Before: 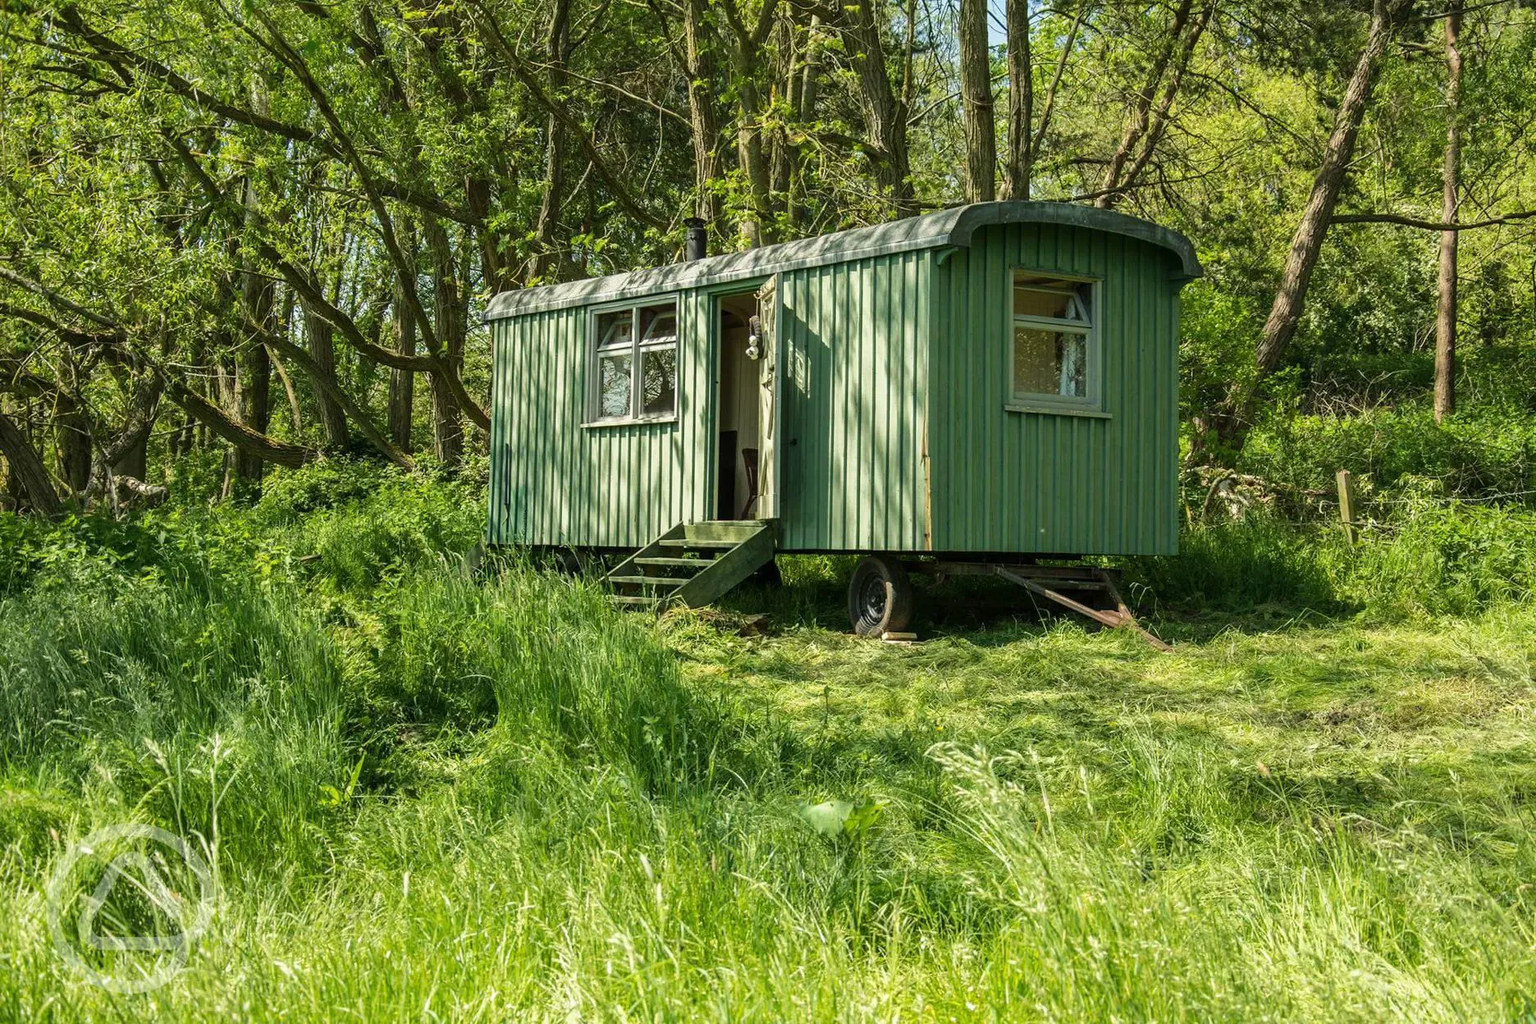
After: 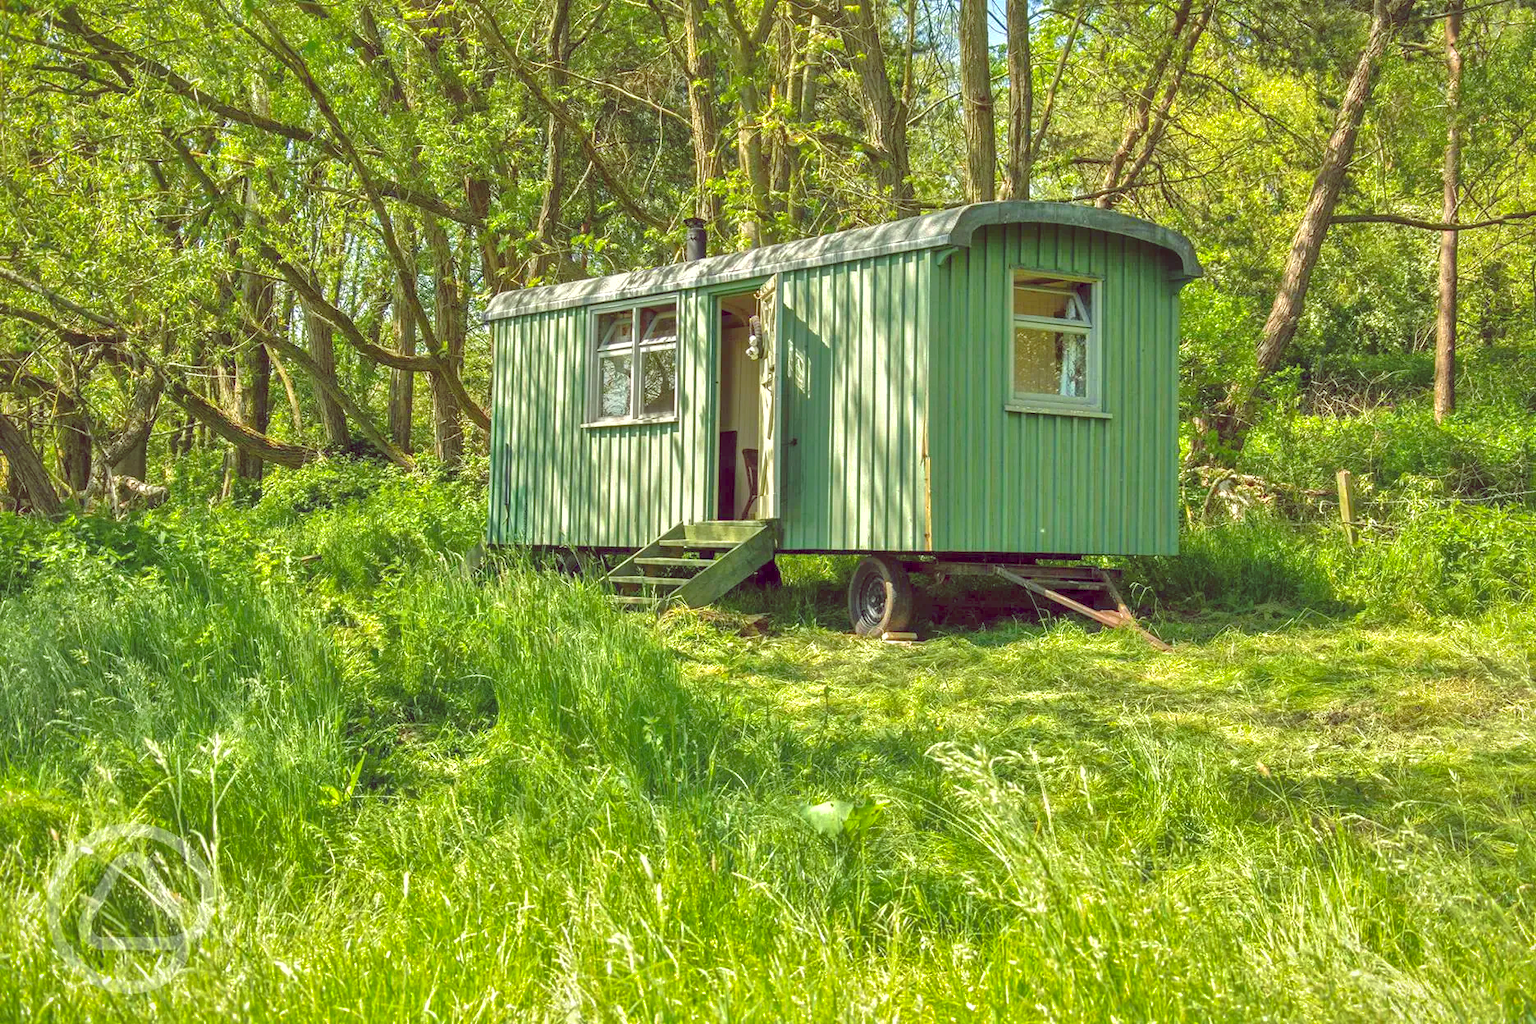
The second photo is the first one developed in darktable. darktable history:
shadows and highlights: on, module defaults
vignetting: fall-off radius 81.54%, brightness -0.298, saturation -0.058
tone equalizer: -8 EV 2 EV, -7 EV 1.97 EV, -6 EV 1.99 EV, -5 EV 1.98 EV, -4 EV 1.98 EV, -3 EV 1.48 EV, -2 EV 0.998 EV, -1 EV 0.5 EV
color balance rgb: global offset › chroma 0.281%, global offset › hue 317.95°, perceptual saturation grading › global saturation 0.454%, perceptual saturation grading › mid-tones 11.776%, global vibrance 20%
